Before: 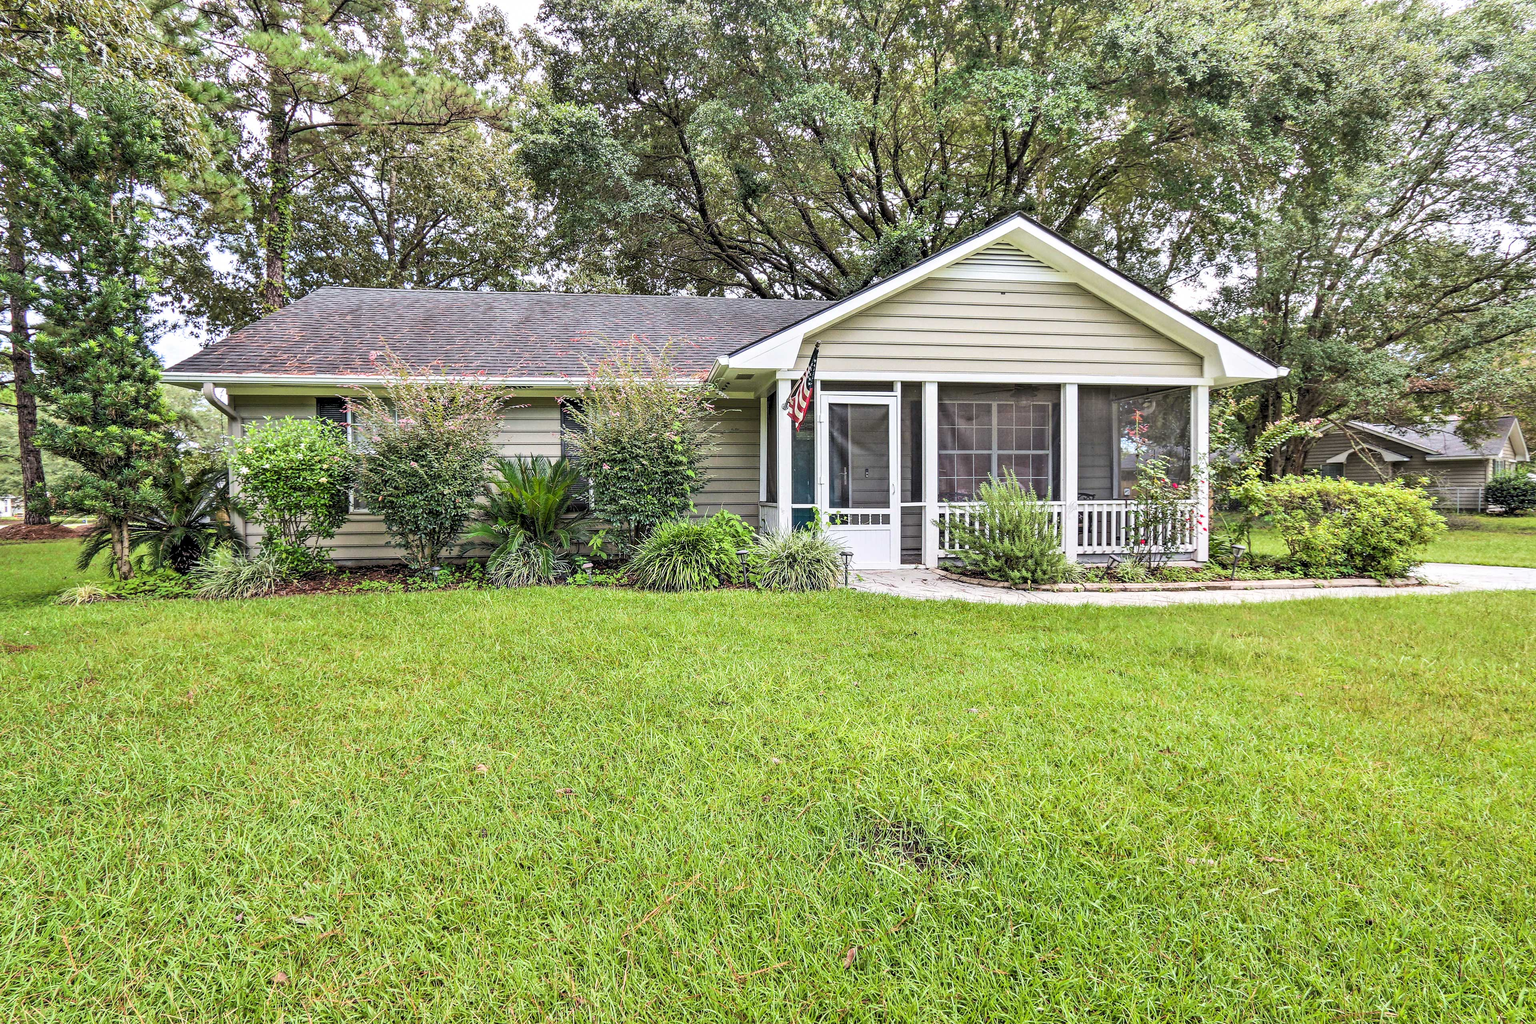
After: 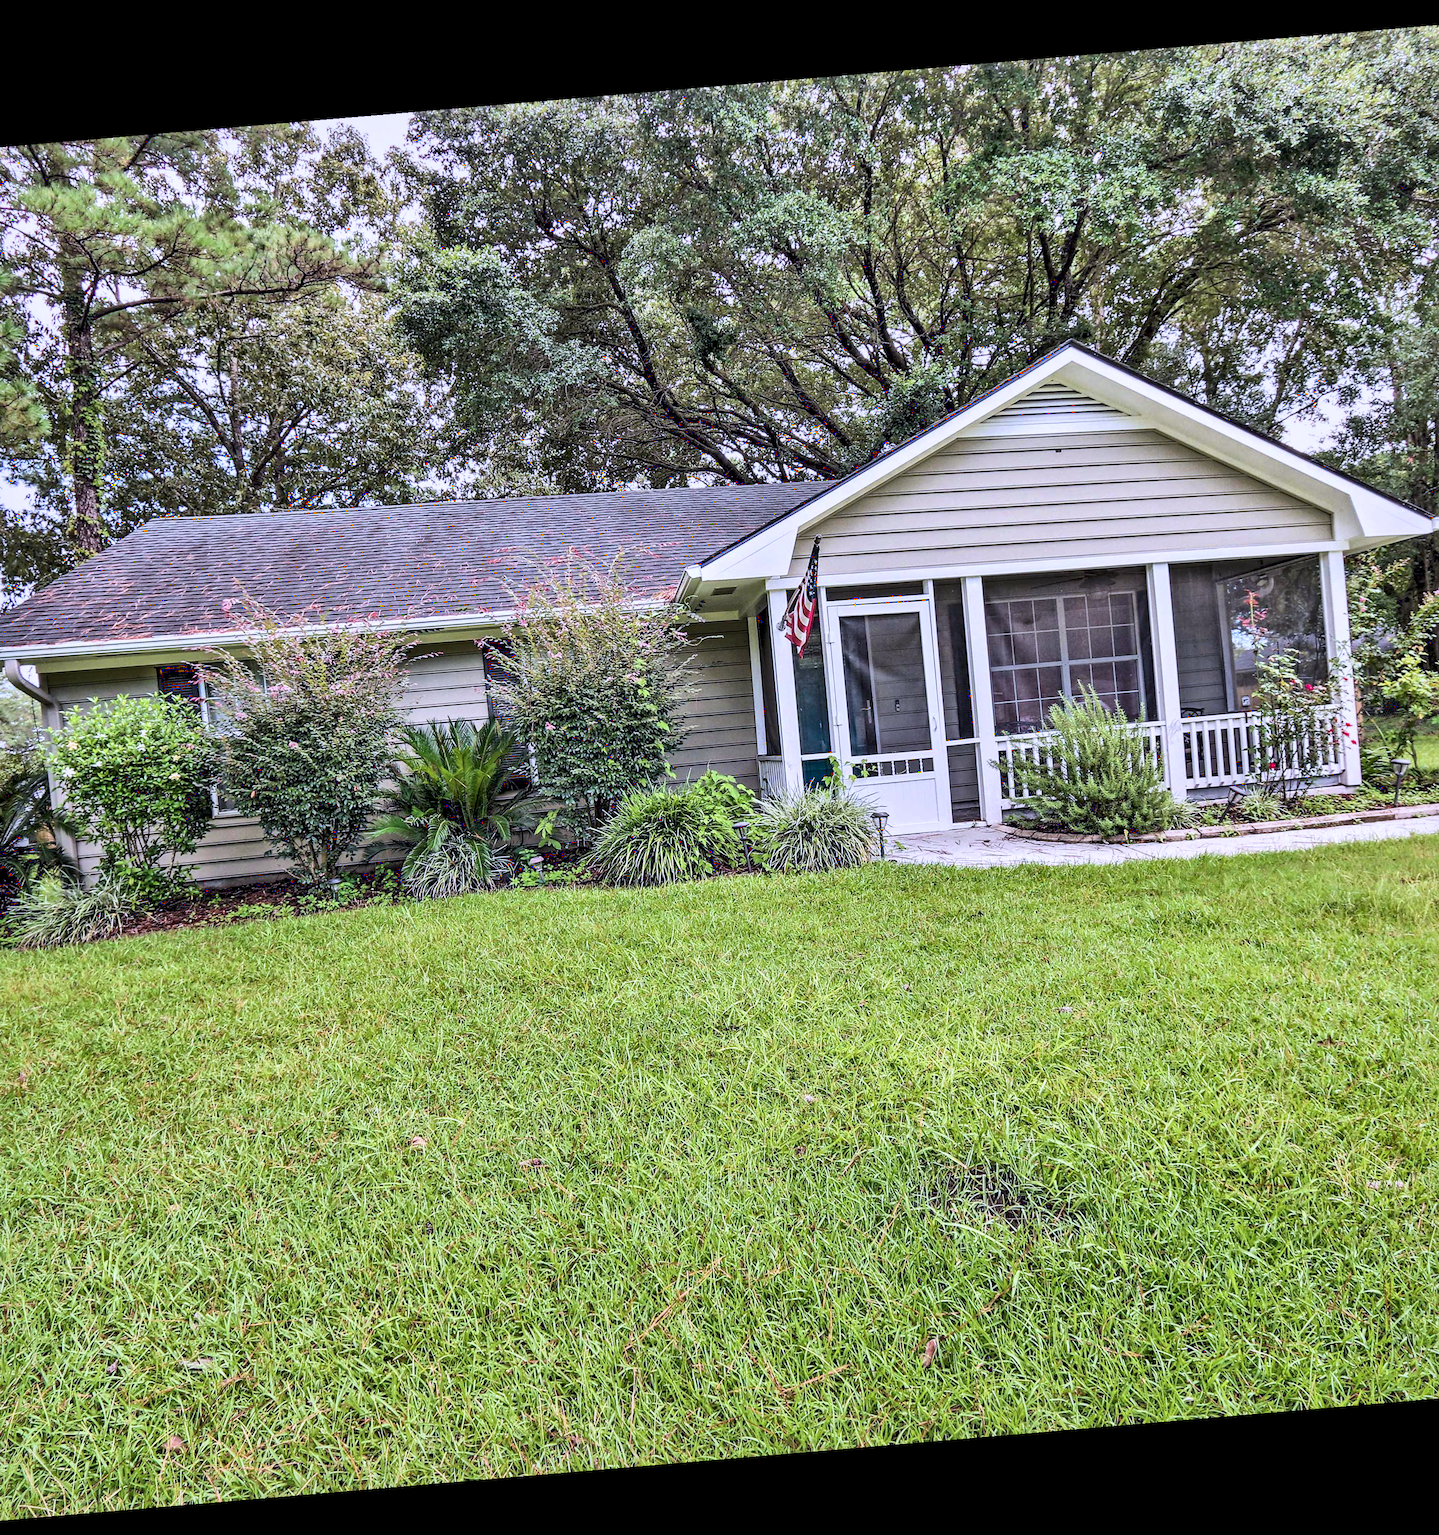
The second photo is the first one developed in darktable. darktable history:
local contrast: mode bilateral grid, contrast 25, coarseness 60, detail 151%, midtone range 0.2
color calibration: output R [0.999, 0.026, -0.11, 0], output G [-0.019, 1.037, -0.099, 0], output B [0.022, -0.023, 0.902, 0], illuminant custom, x 0.367, y 0.392, temperature 4437.75 K, clip negative RGB from gamut false
exposure: exposure -0.157 EV, compensate highlight preservation false
crop and rotate: left 14.385%, right 18.948%
rotate and perspective: rotation -4.86°, automatic cropping off
shadows and highlights: shadows 30.86, highlights 0, soften with gaussian
